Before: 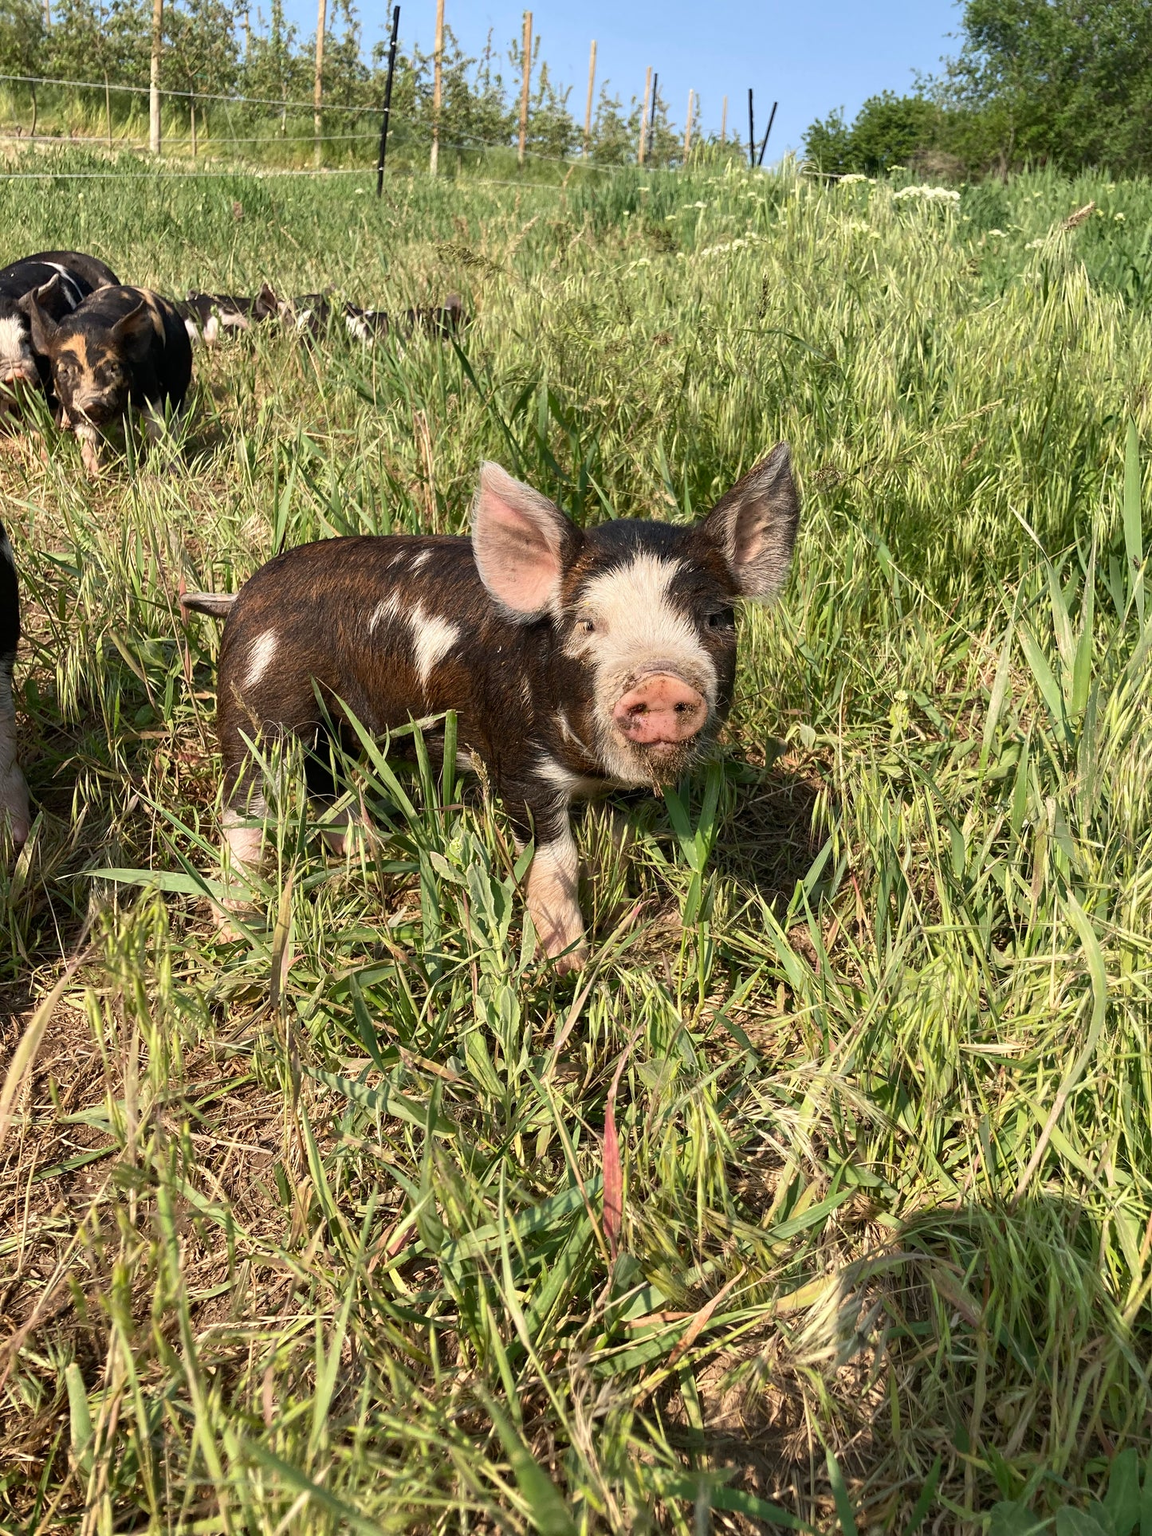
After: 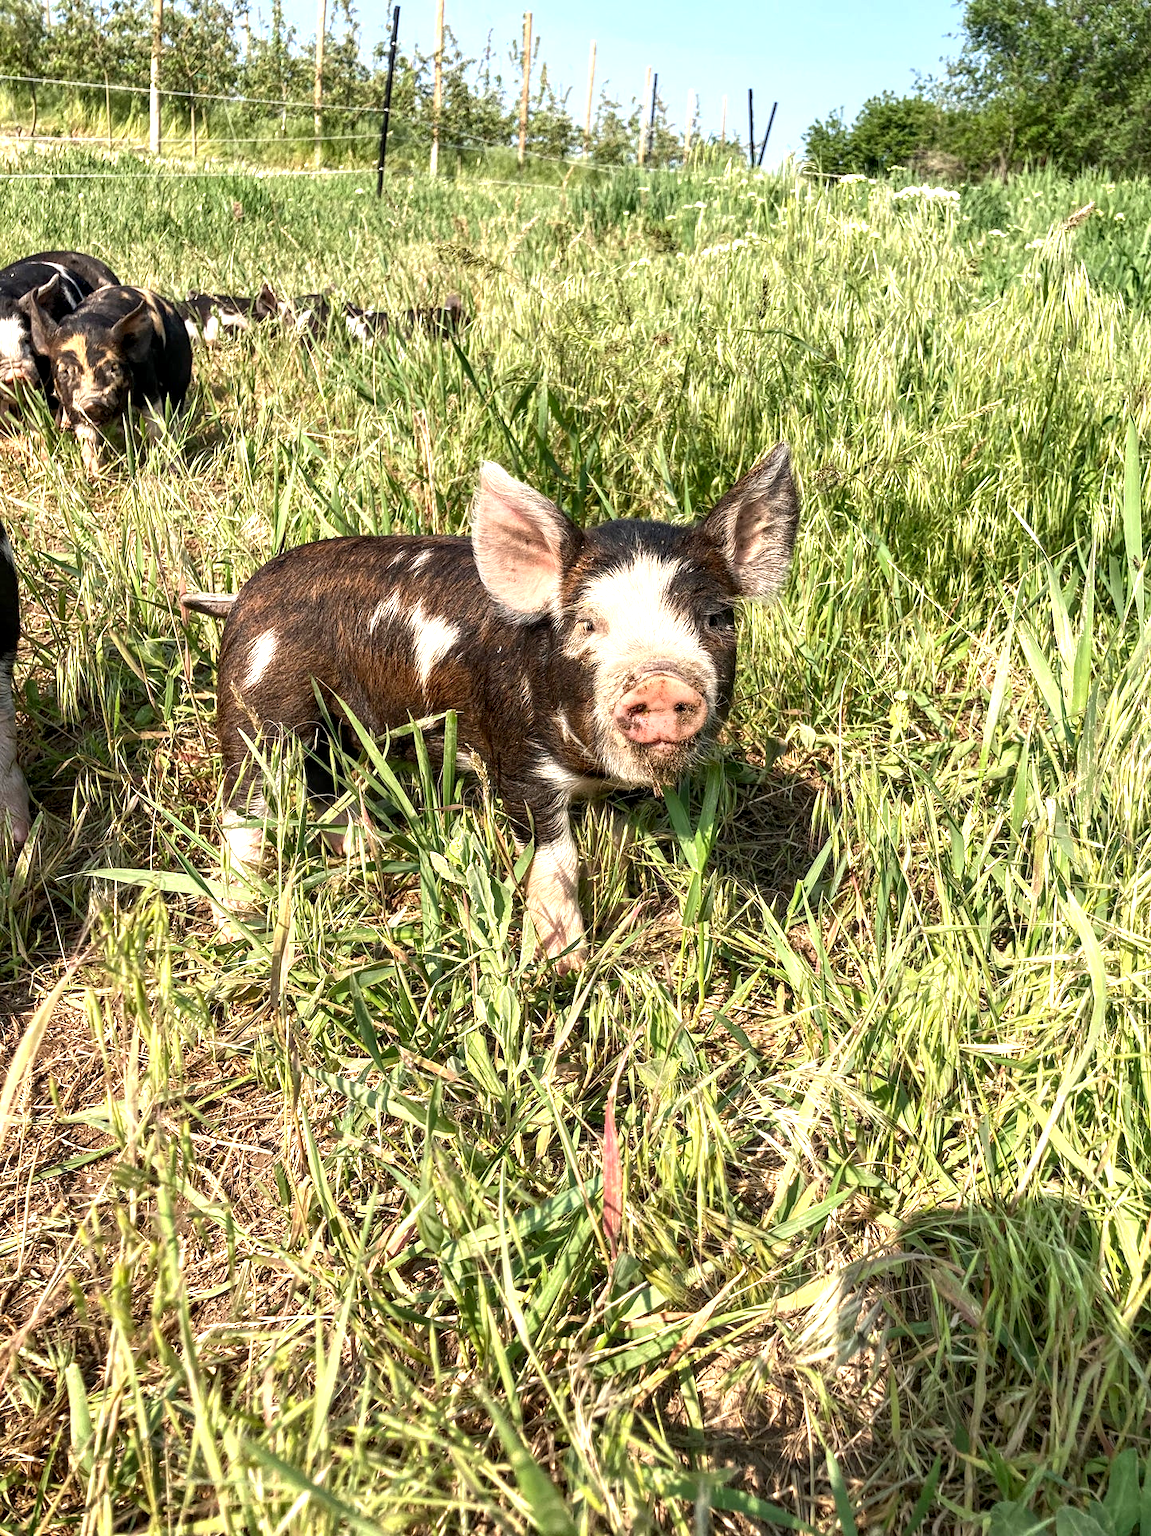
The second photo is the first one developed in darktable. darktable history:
tone equalizer: on, module defaults
local contrast: detail 142%
exposure: exposure 0.766 EV, compensate highlight preservation false
